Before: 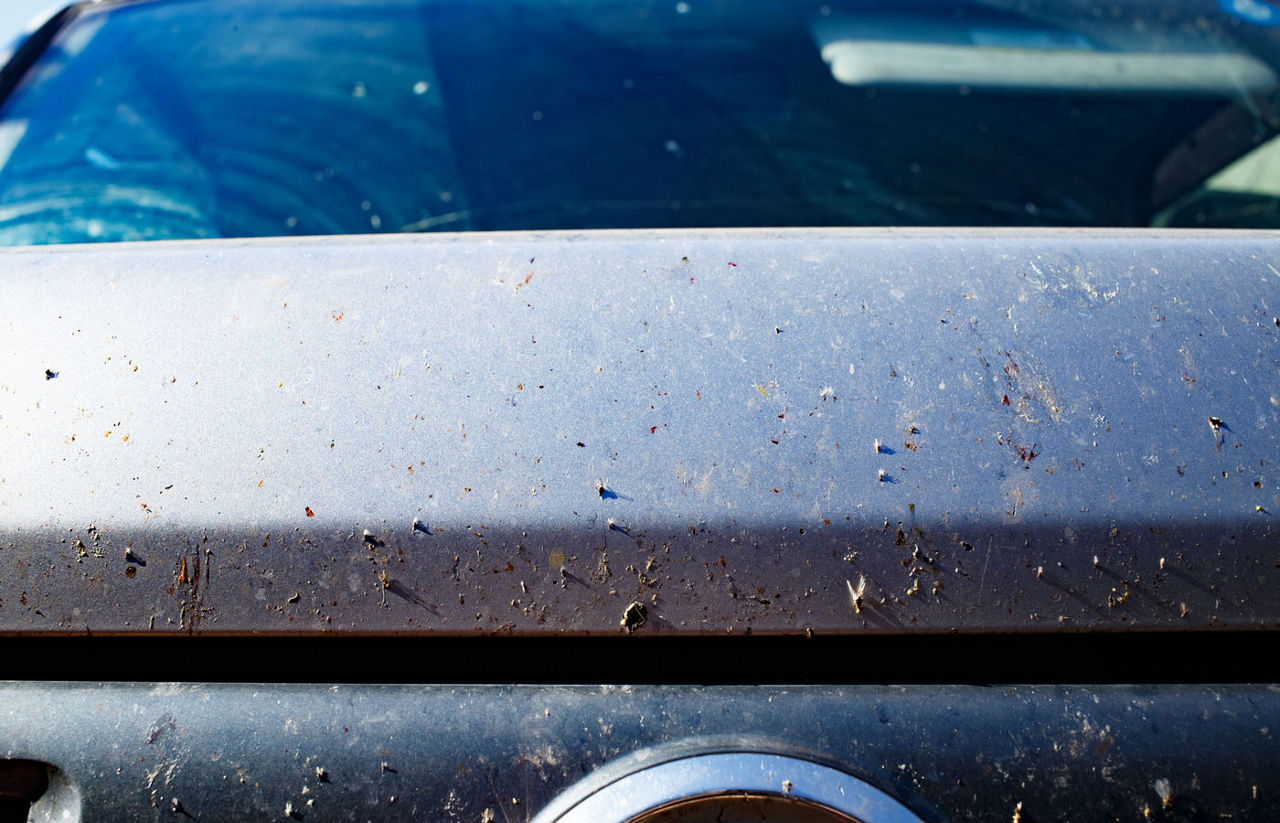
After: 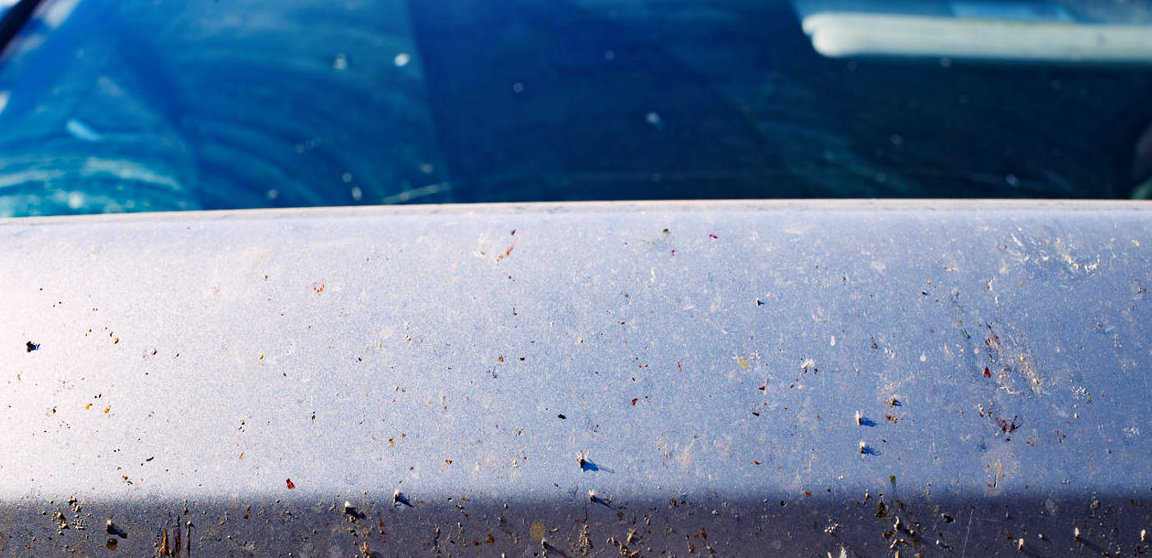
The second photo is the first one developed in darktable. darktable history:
shadows and highlights: shadows color adjustment 97.66%, soften with gaussian
crop: left 1.509%, top 3.452%, right 7.696%, bottom 28.452%
color balance rgb: shadows lift › chroma 1.41%, shadows lift › hue 260°, power › chroma 0.5%, power › hue 260°, highlights gain › chroma 1%, highlights gain › hue 27°, saturation formula JzAzBz (2021)
